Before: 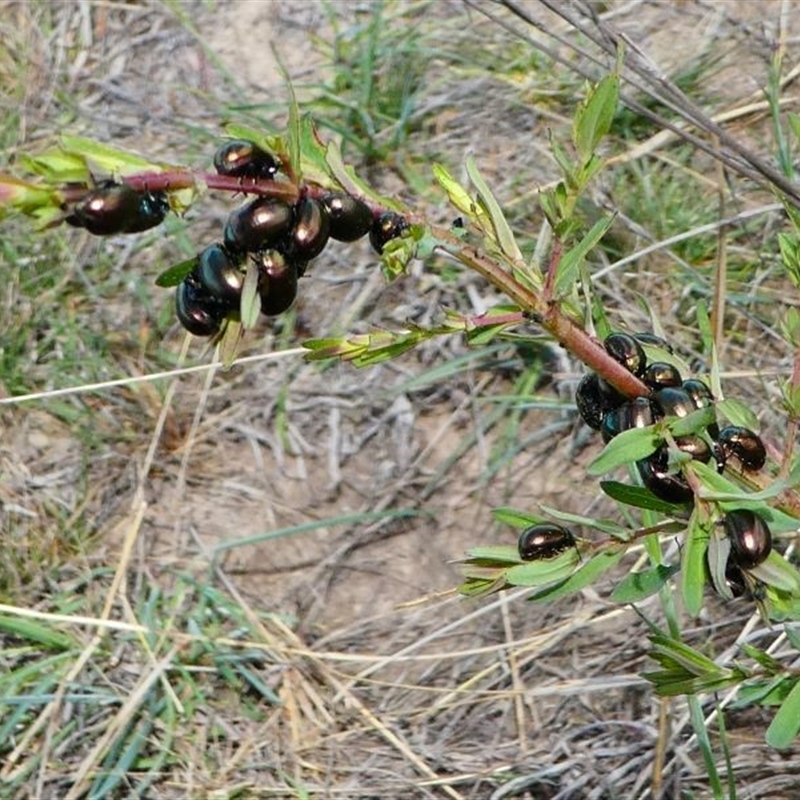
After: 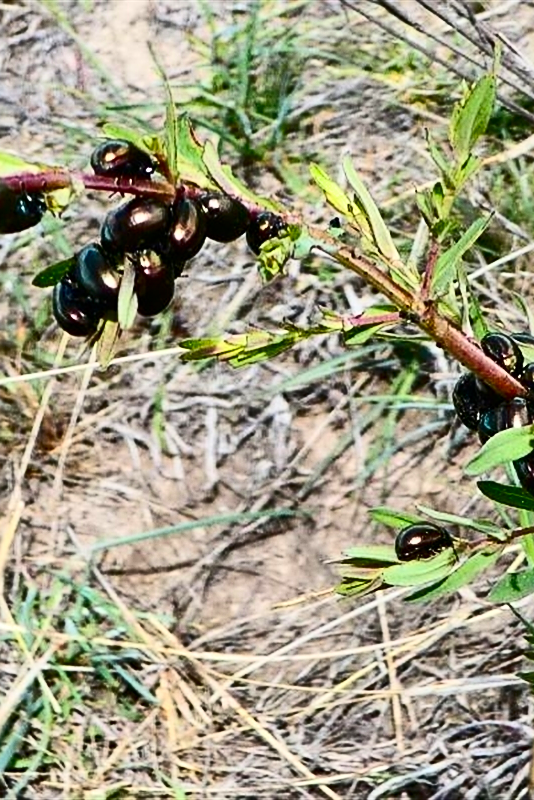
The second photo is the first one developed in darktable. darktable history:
crop: left 15.388%, right 17.812%
shadows and highlights: low approximation 0.01, soften with gaussian
contrast brightness saturation: contrast 0.397, brightness 0.046, saturation 0.245
sharpen: on, module defaults
